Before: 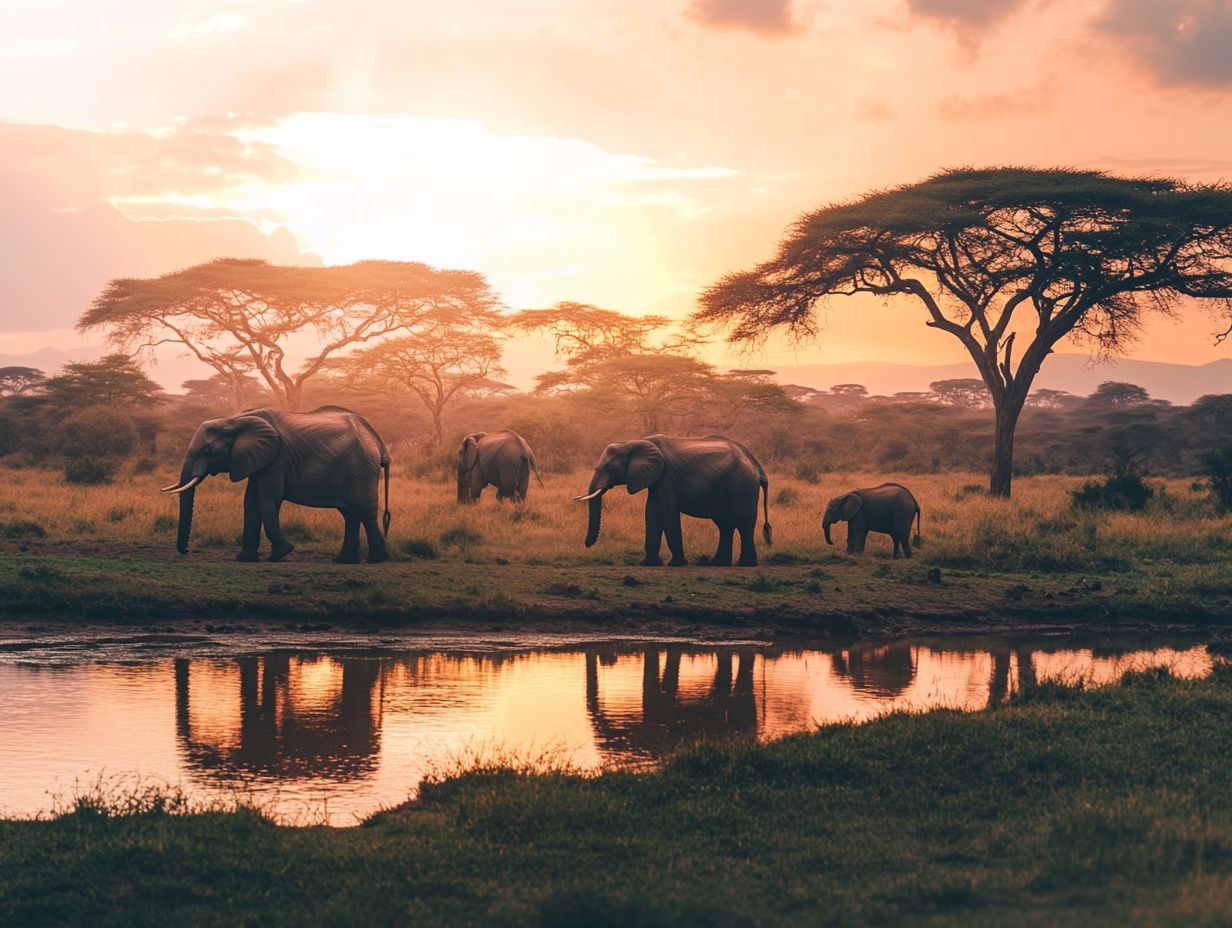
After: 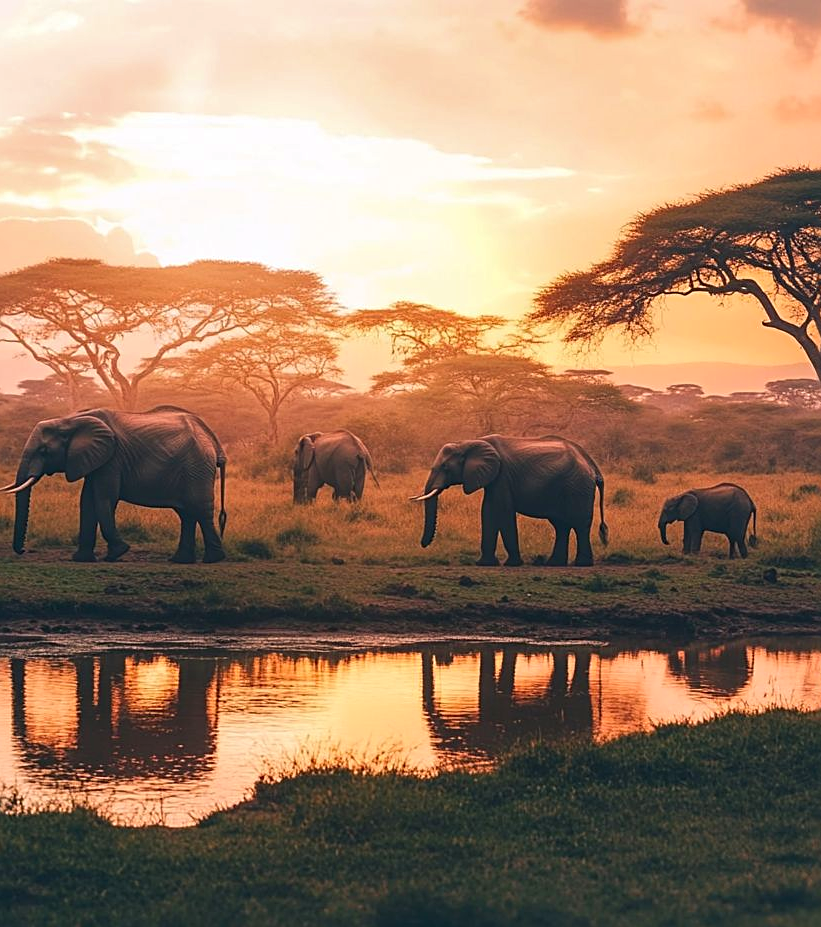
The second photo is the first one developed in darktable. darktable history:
contrast brightness saturation: saturation 0.18
sharpen: on, module defaults
shadows and highlights: shadows 20.91, highlights -35.45, soften with gaussian
crop and rotate: left 13.342%, right 19.991%
